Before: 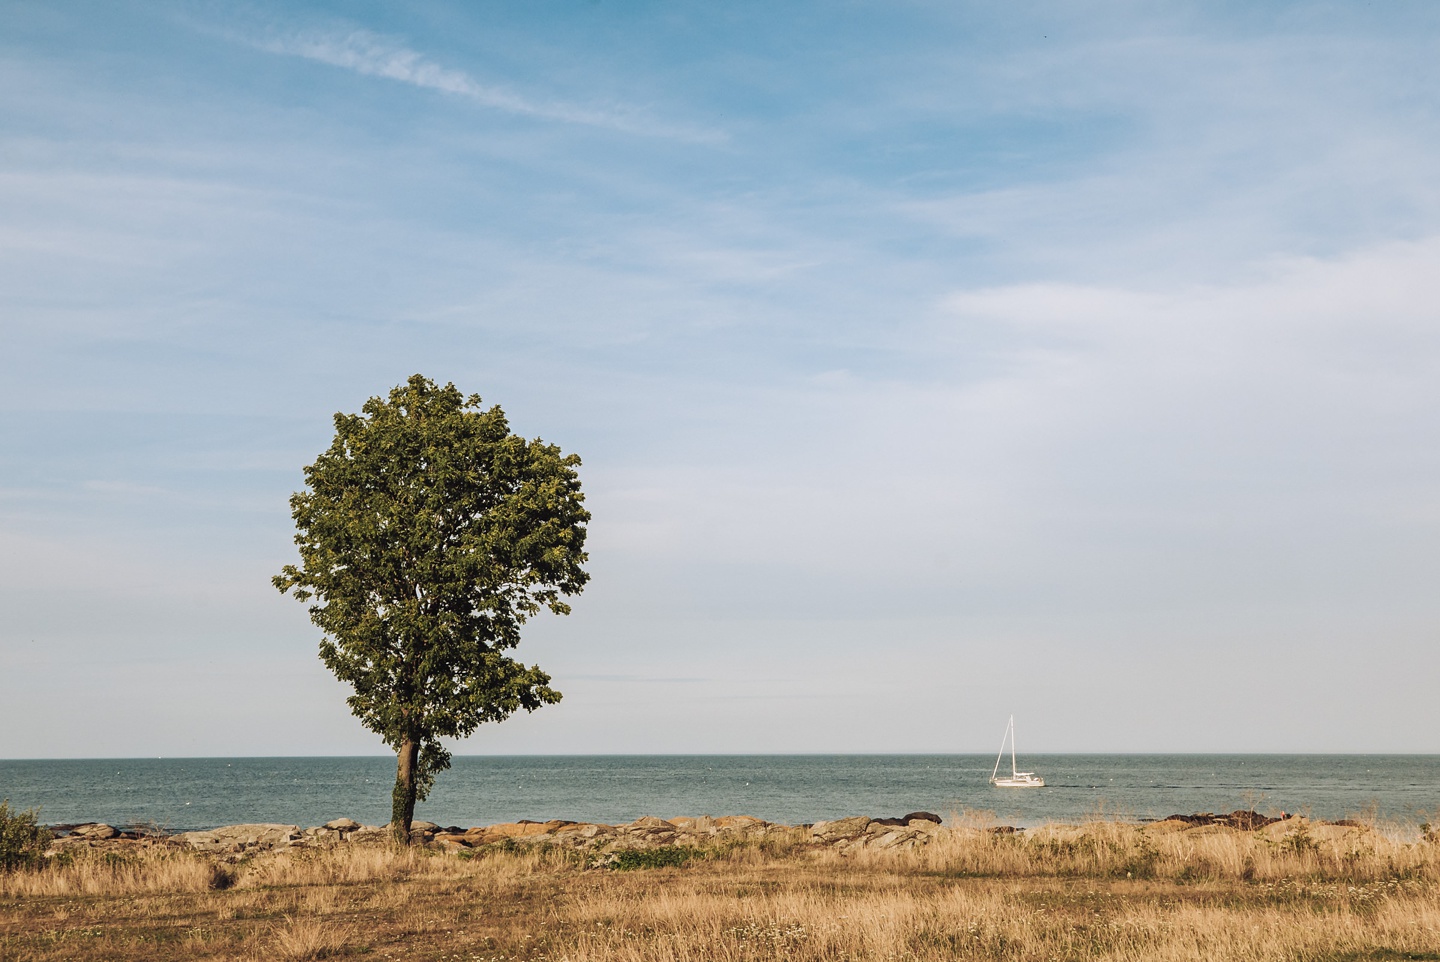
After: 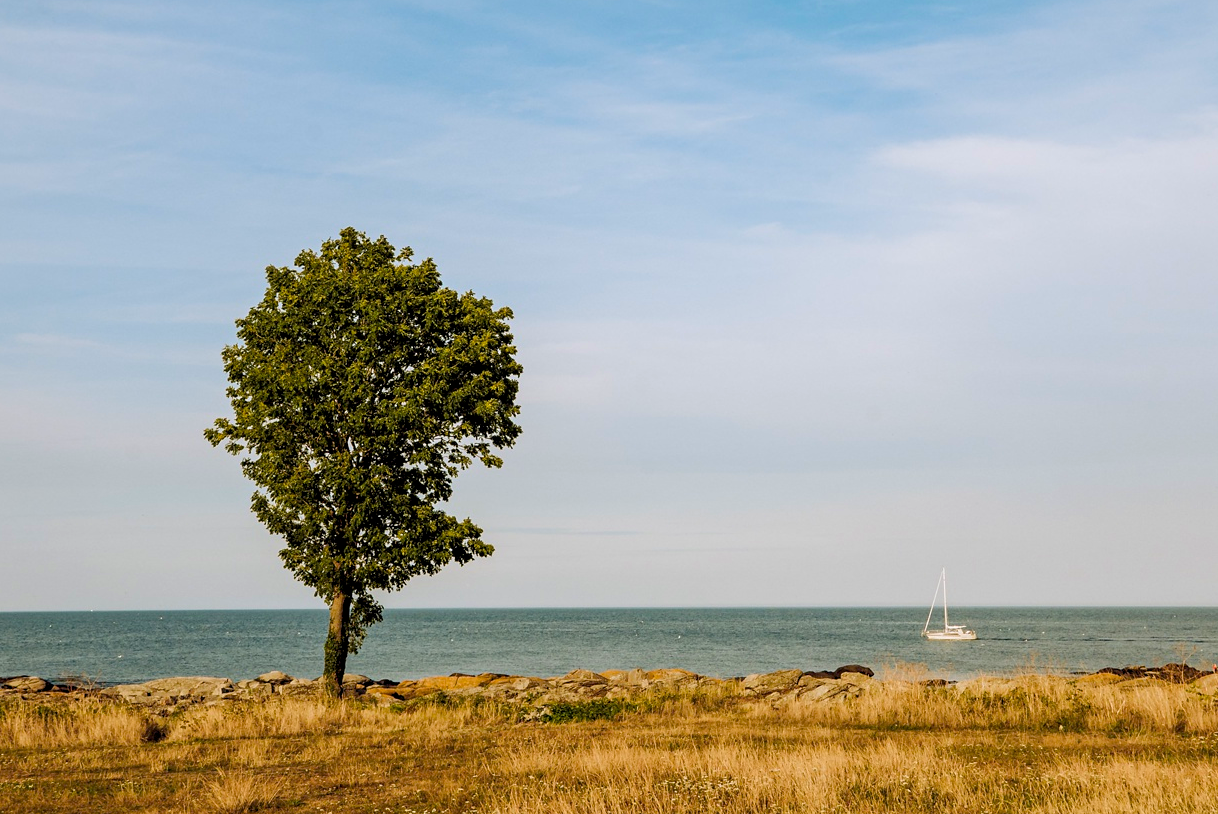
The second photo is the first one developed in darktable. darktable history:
crop and rotate: left 4.75%, top 15.37%, right 10.665%
color balance rgb: global offset › luminance -0.994%, perceptual saturation grading › global saturation 30.053%, global vibrance 20%
